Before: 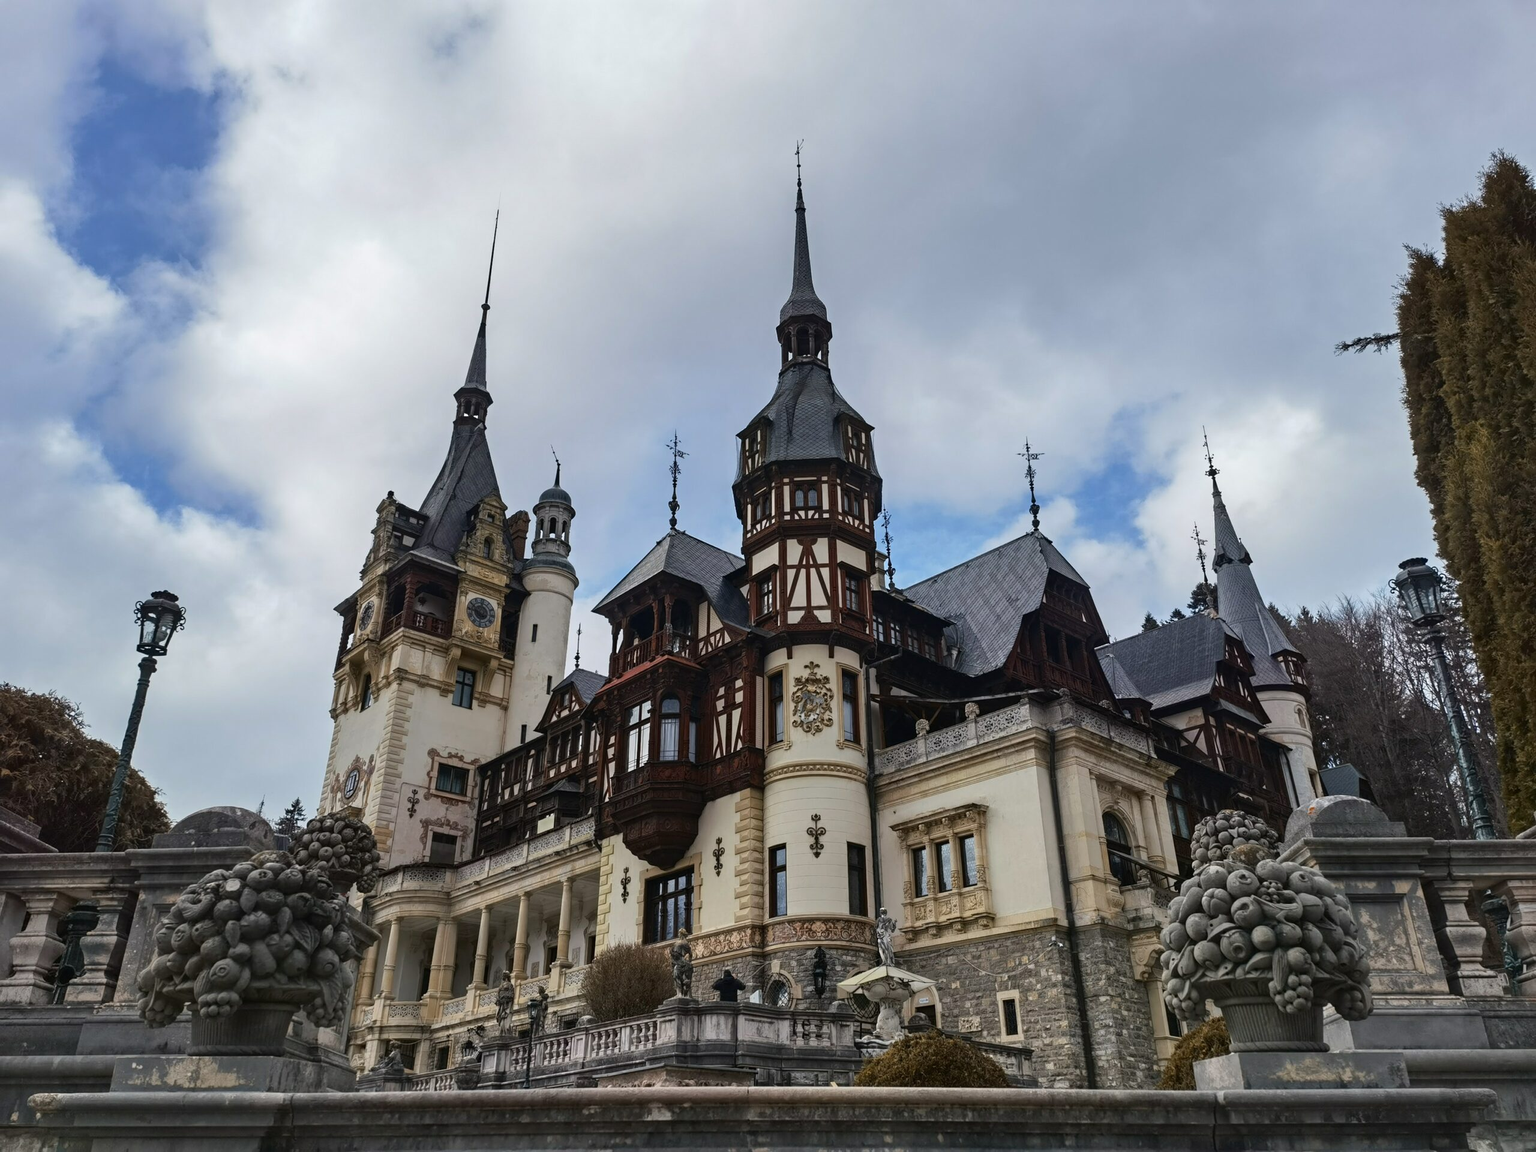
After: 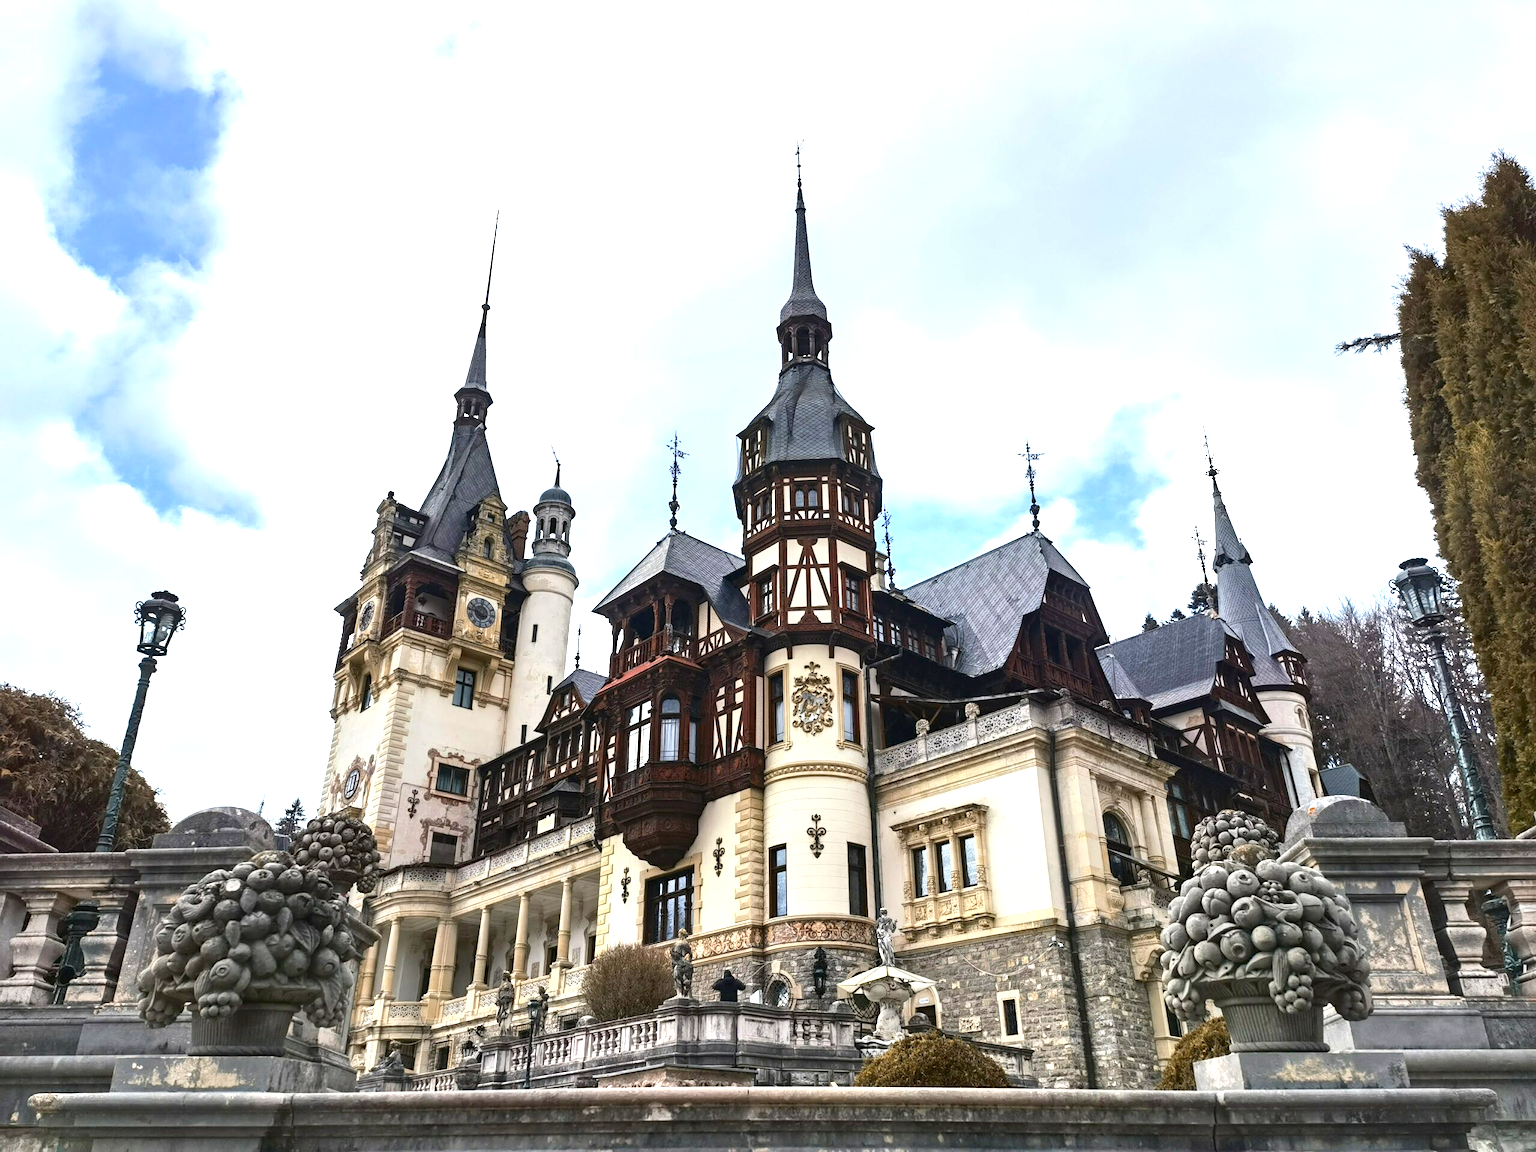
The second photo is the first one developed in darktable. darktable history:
exposure: black level correction 0.001, exposure 1.399 EV, compensate highlight preservation false
contrast brightness saturation: contrast 0.077, saturation 0.022
color calibration: illuminant same as pipeline (D50), adaptation XYZ, x 0.346, y 0.358, temperature 5023.02 K
